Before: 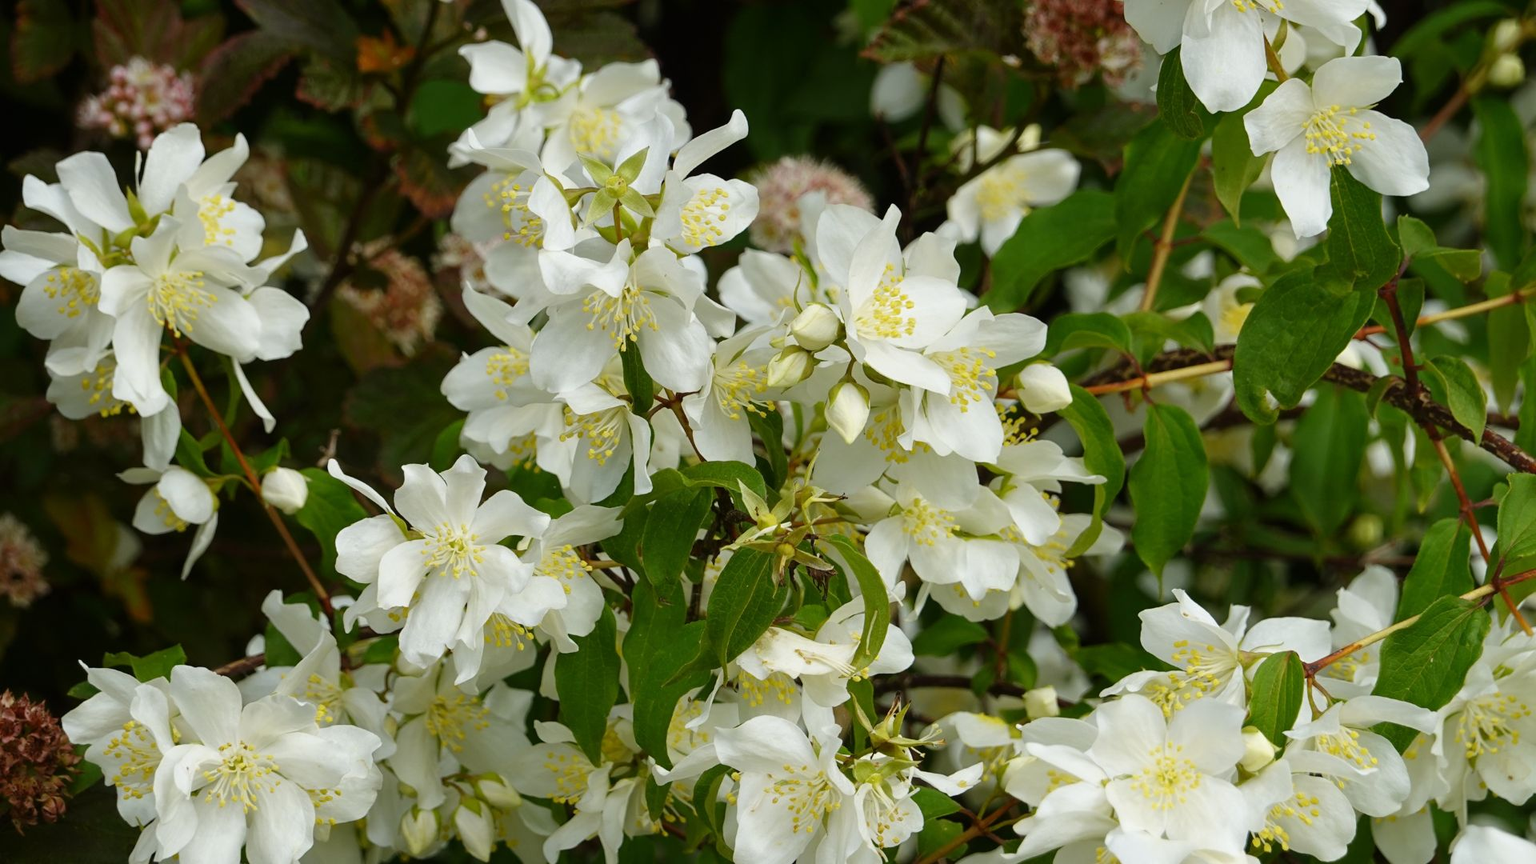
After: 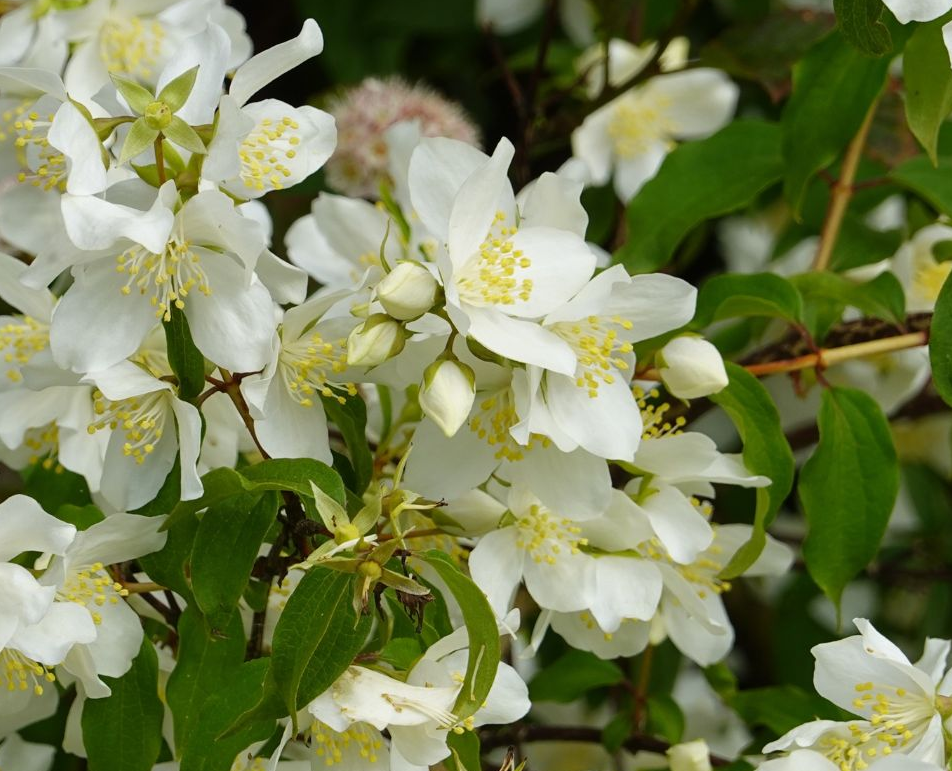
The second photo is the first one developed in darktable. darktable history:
crop: left 31.926%, top 10.98%, right 18.445%, bottom 17.601%
